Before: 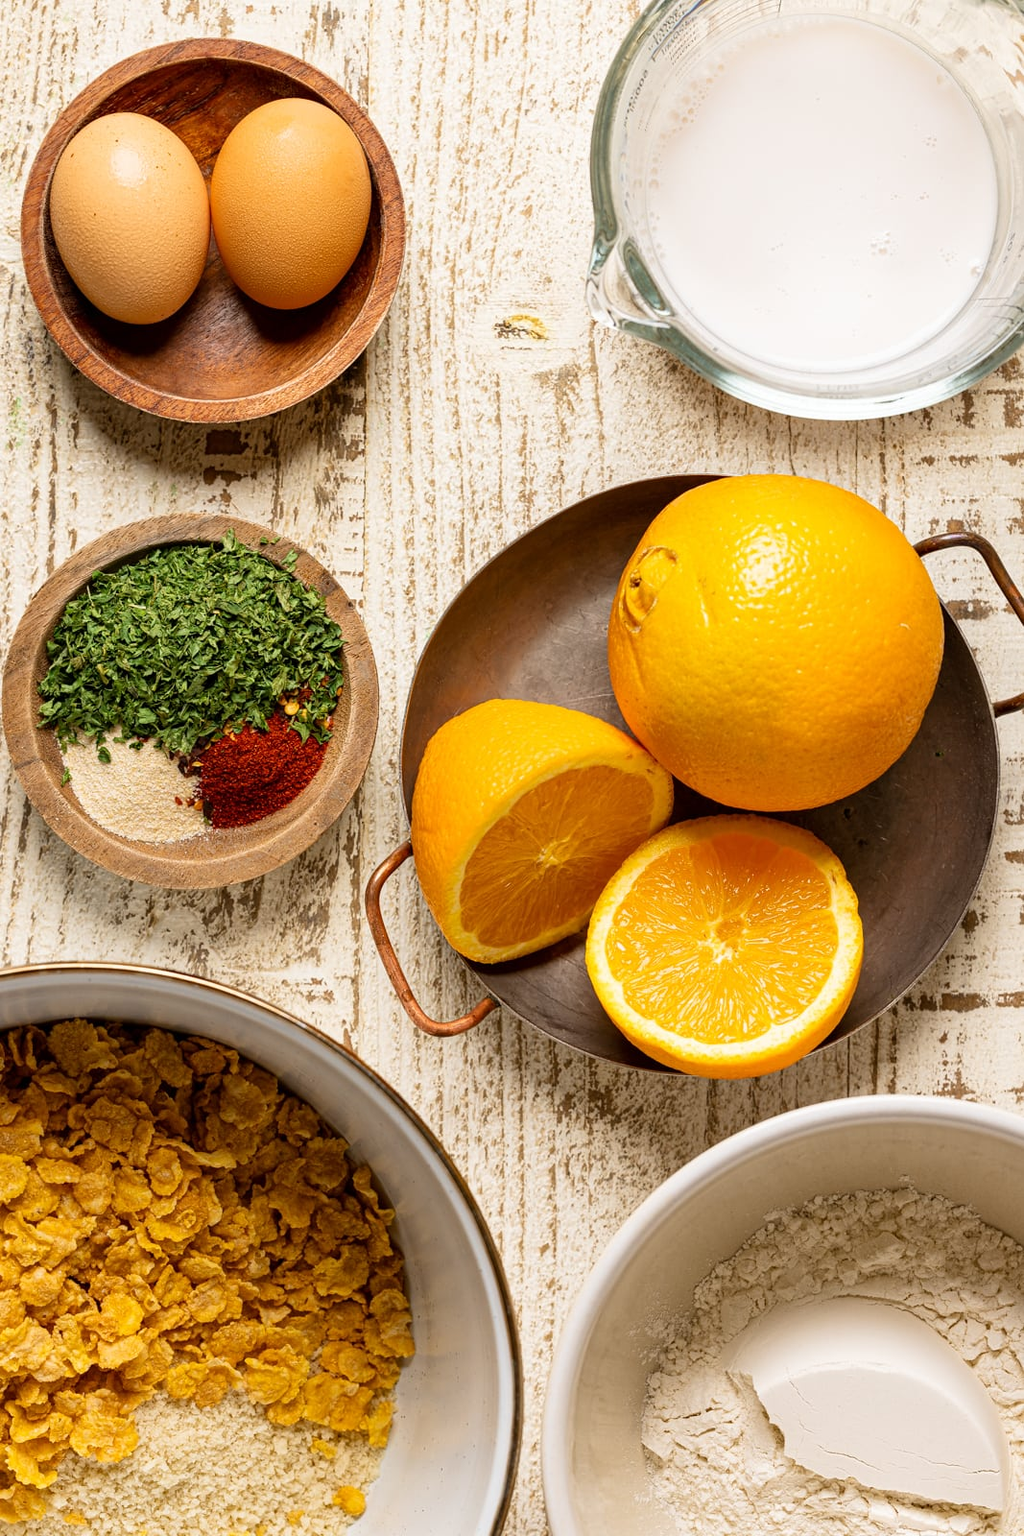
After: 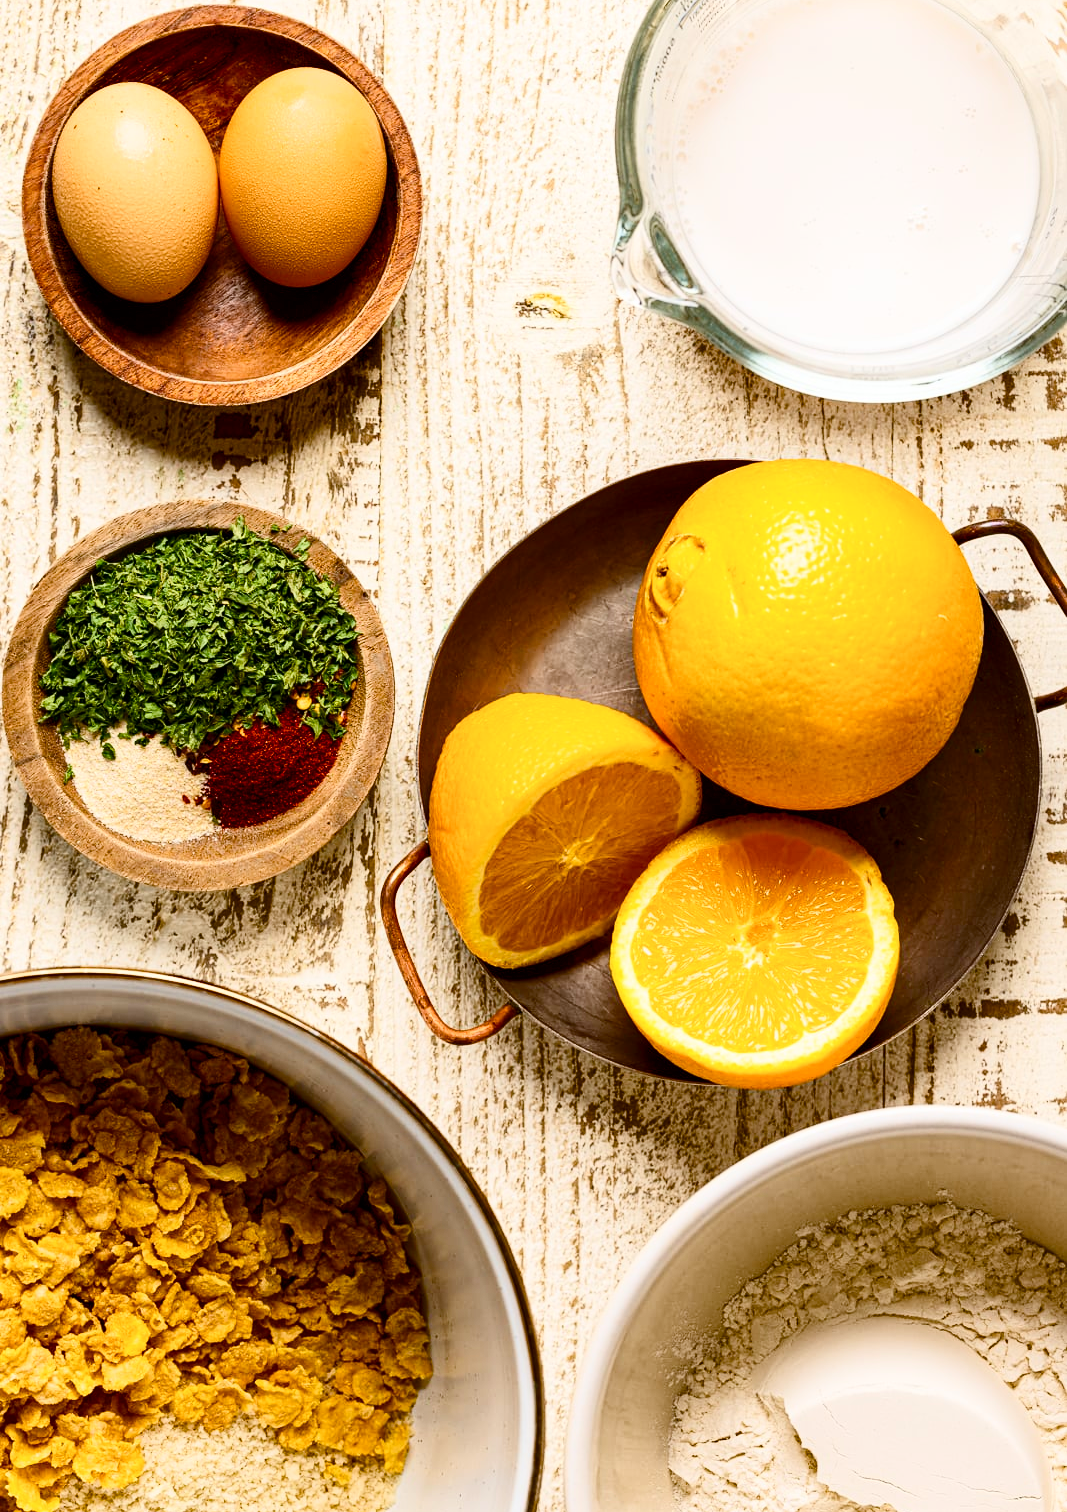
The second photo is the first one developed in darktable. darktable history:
contrast brightness saturation: contrast 0.285
color balance rgb: perceptual saturation grading › global saturation 20%, perceptual saturation grading › highlights -25.126%, perceptual saturation grading › shadows 49.541%, global vibrance 20%
crop and rotate: top 2.236%, bottom 3.218%
